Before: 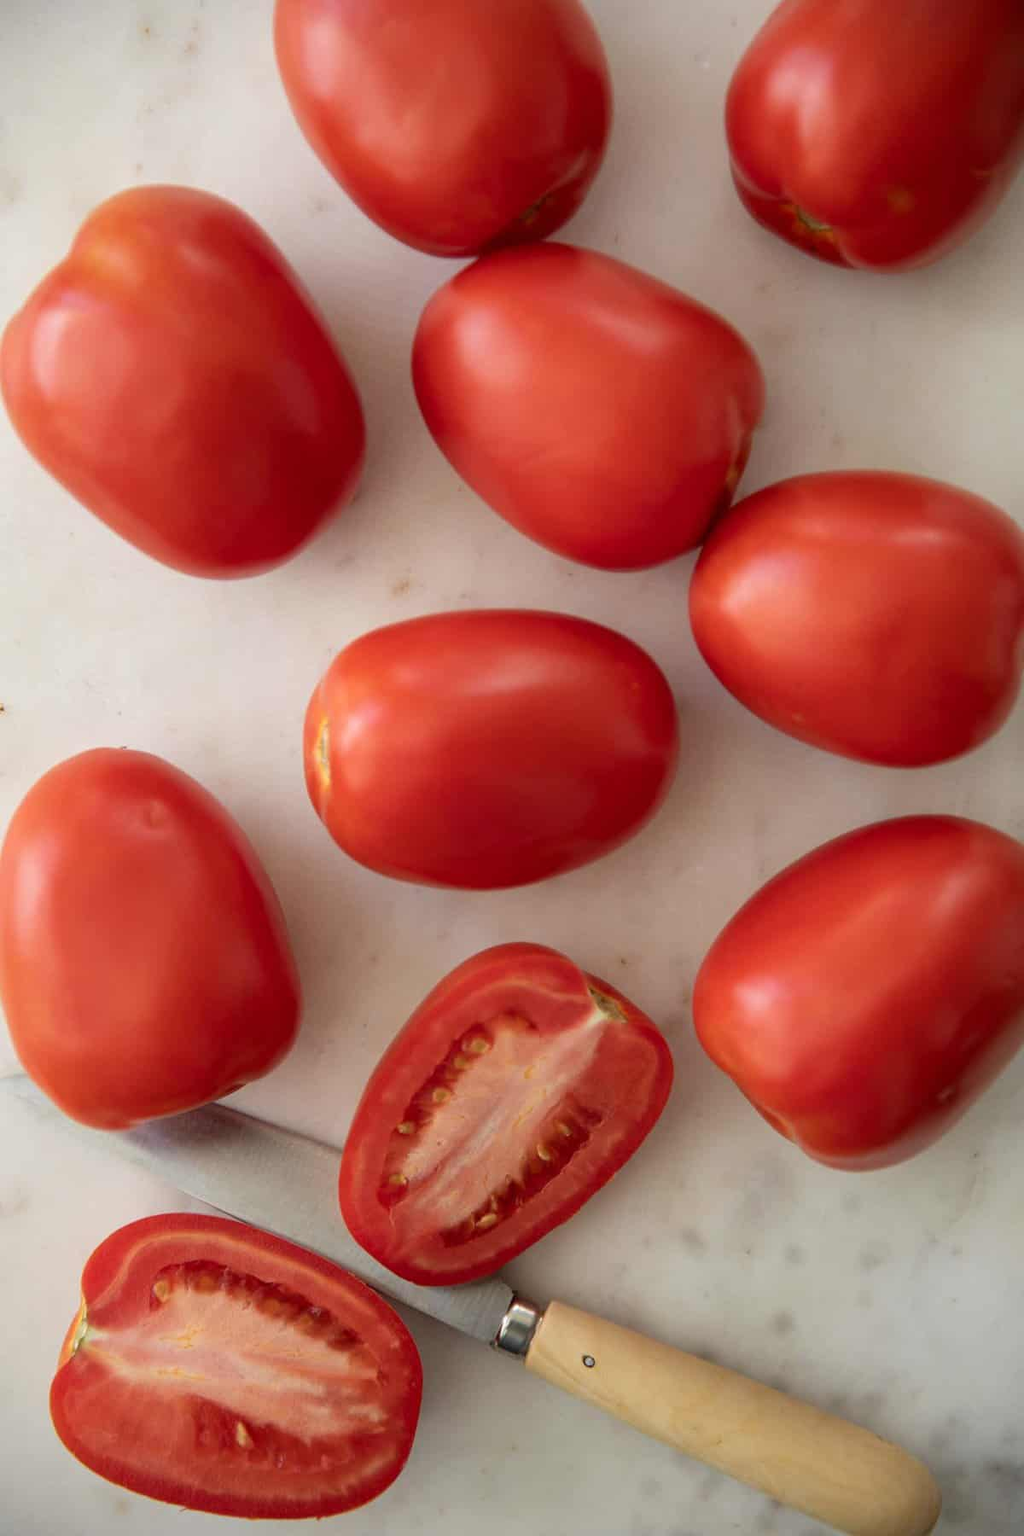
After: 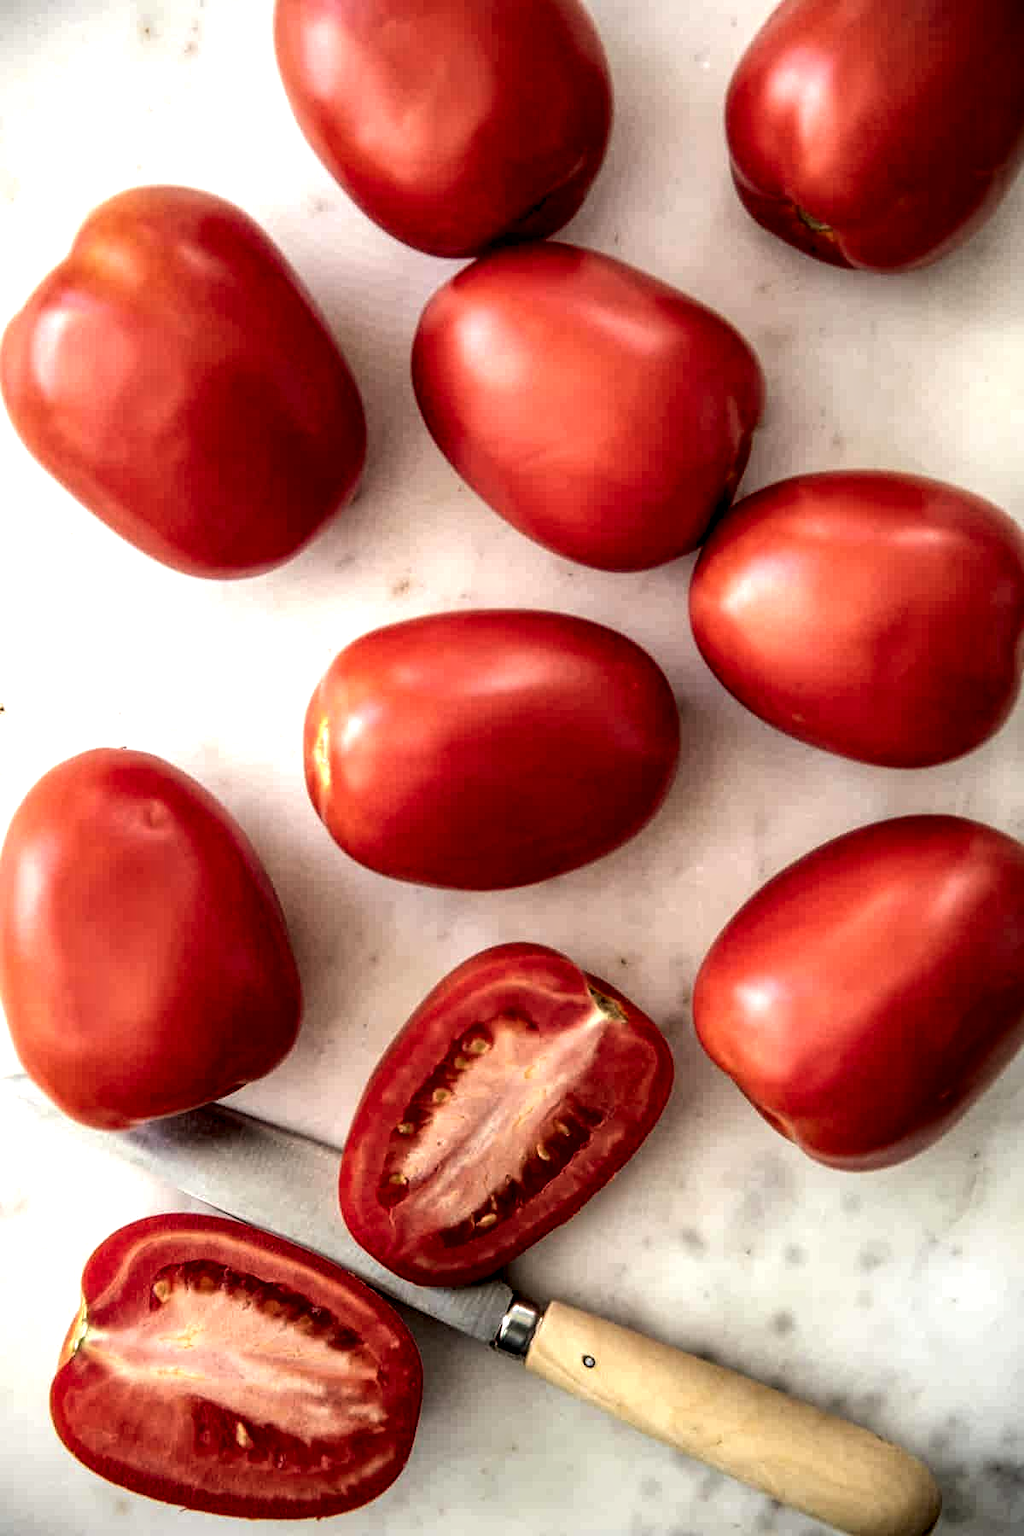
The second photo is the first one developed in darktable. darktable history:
local contrast: highlights 19%, detail 186%
tone equalizer: -8 EV -0.75 EV, -7 EV -0.7 EV, -6 EV -0.6 EV, -5 EV -0.4 EV, -3 EV 0.4 EV, -2 EV 0.6 EV, -1 EV 0.7 EV, +0 EV 0.75 EV, edges refinement/feathering 500, mask exposure compensation -1.57 EV, preserve details no
